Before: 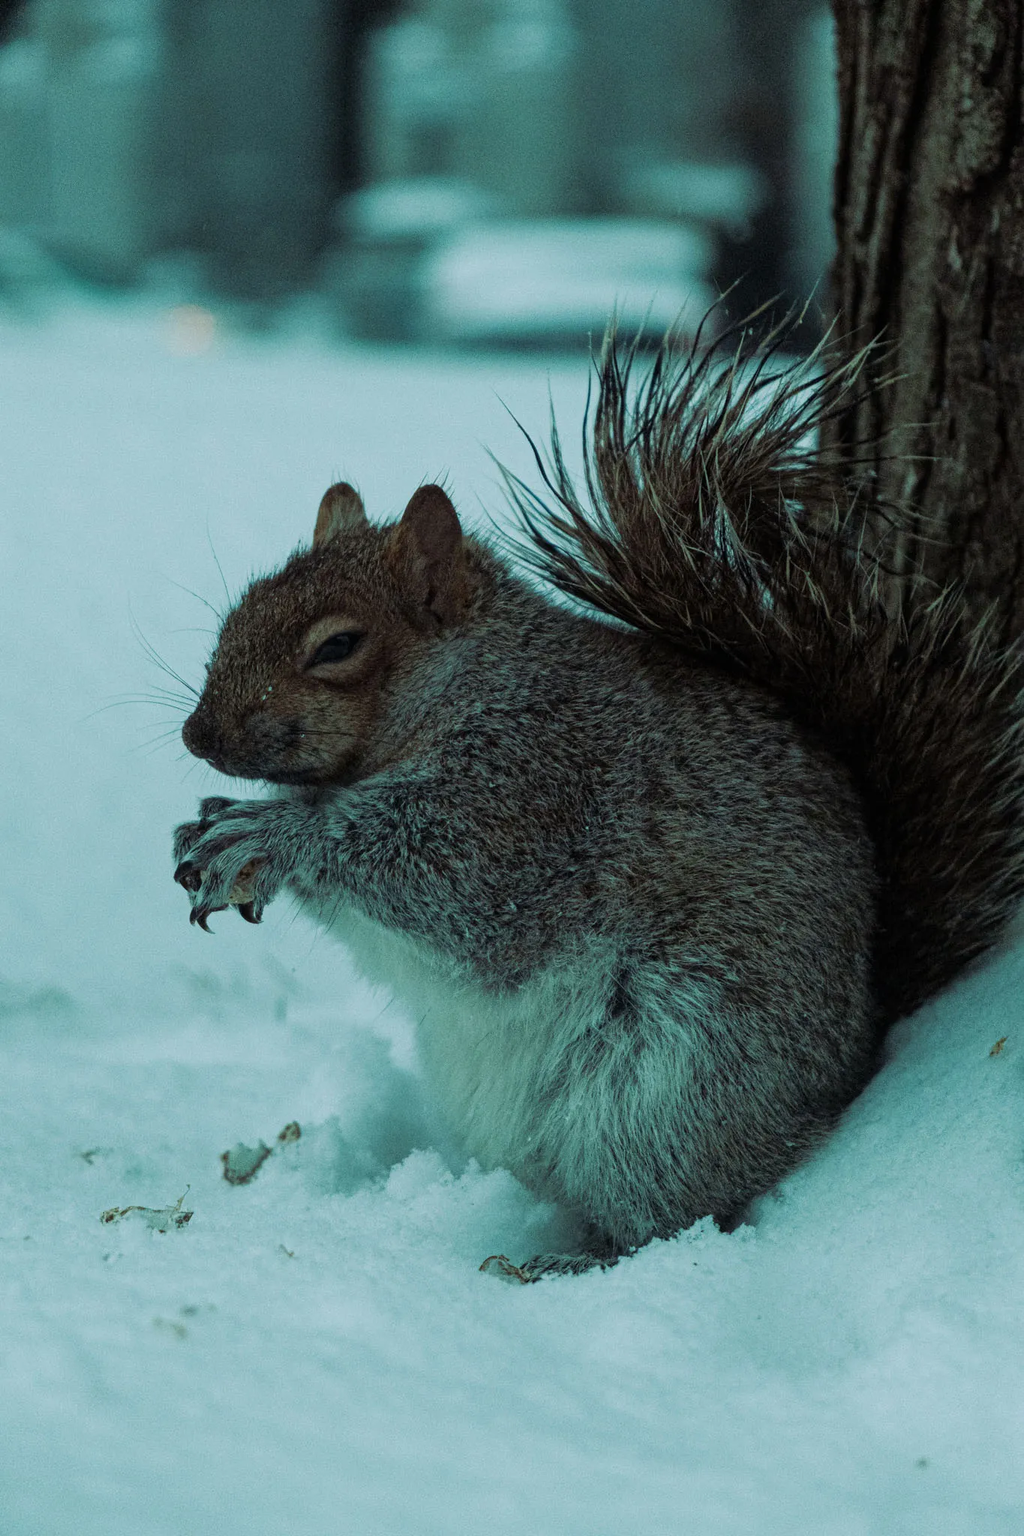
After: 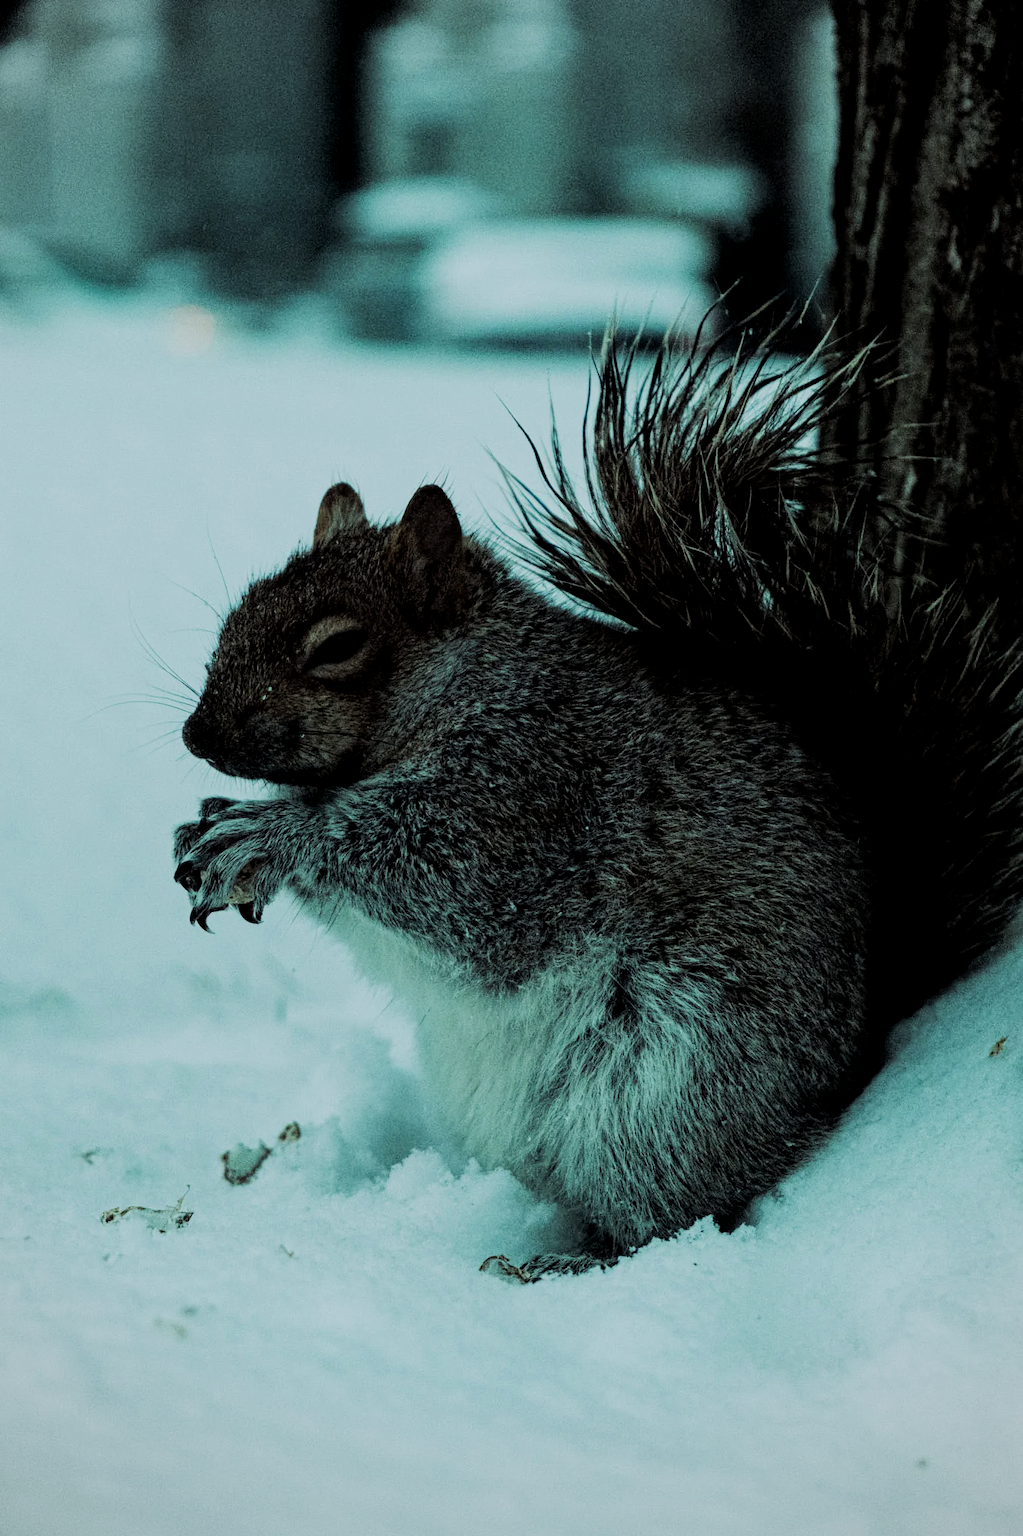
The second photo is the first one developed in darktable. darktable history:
filmic rgb: black relative exposure -7.15 EV, white relative exposure 5.36 EV, hardness 3.02
tone equalizer: -8 EV -0.75 EV, -7 EV -0.7 EV, -6 EV -0.6 EV, -5 EV -0.4 EV, -3 EV 0.4 EV, -2 EV 0.6 EV, -1 EV 0.7 EV, +0 EV 0.75 EV, edges refinement/feathering 500, mask exposure compensation -1.57 EV, preserve details no
local contrast: highlights 100%, shadows 100%, detail 120%, midtone range 0.2
vignetting: brightness -0.167
